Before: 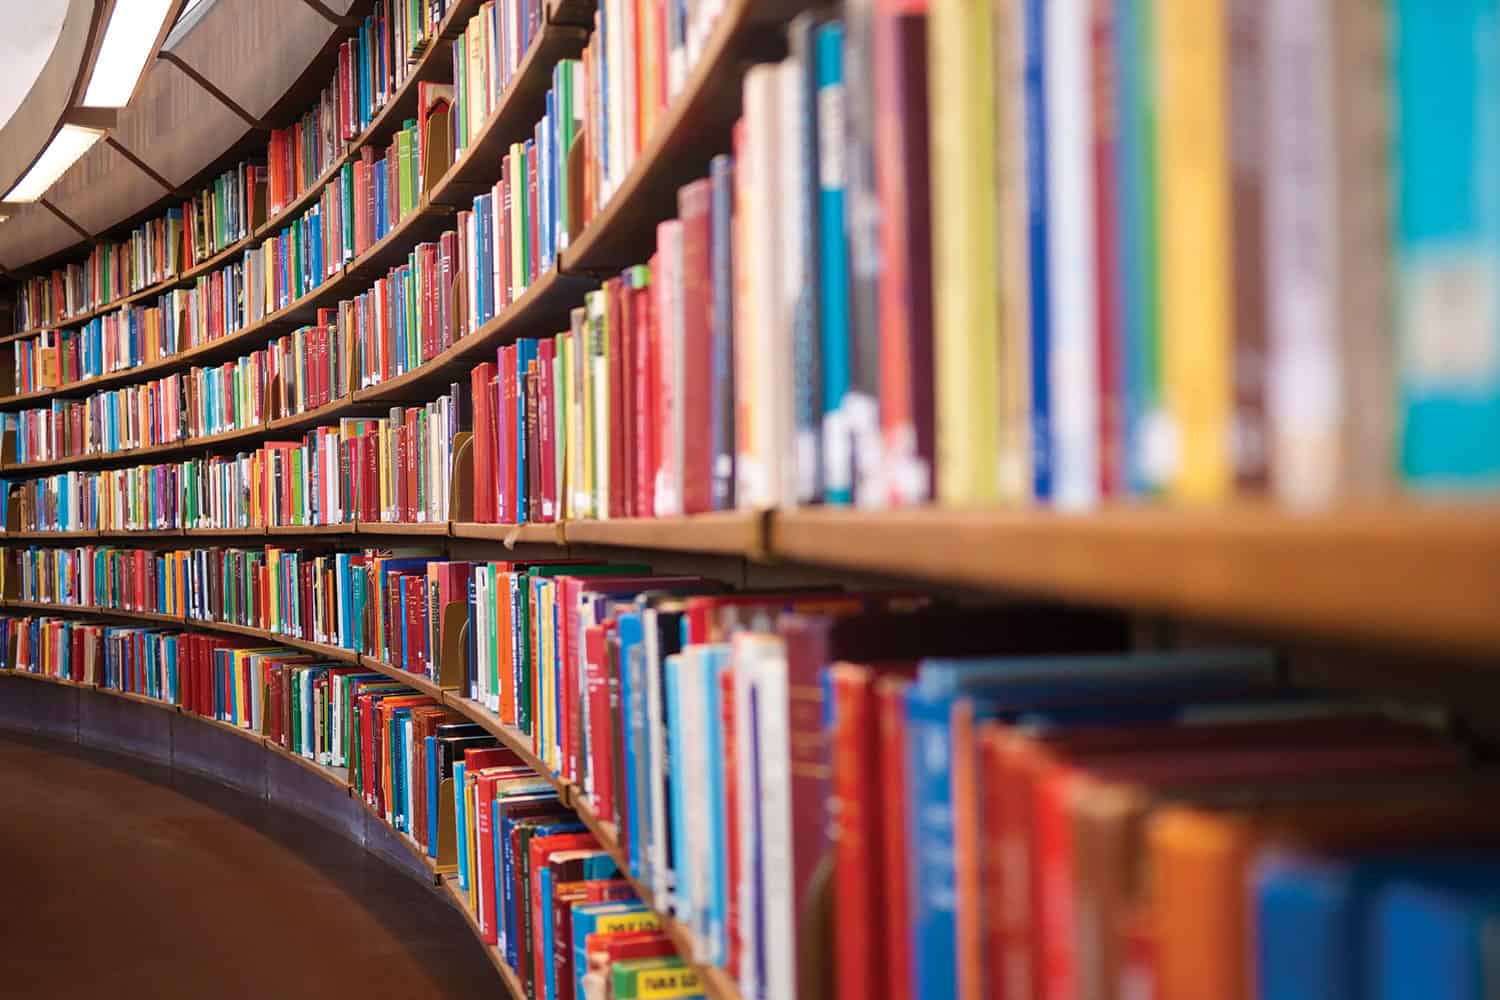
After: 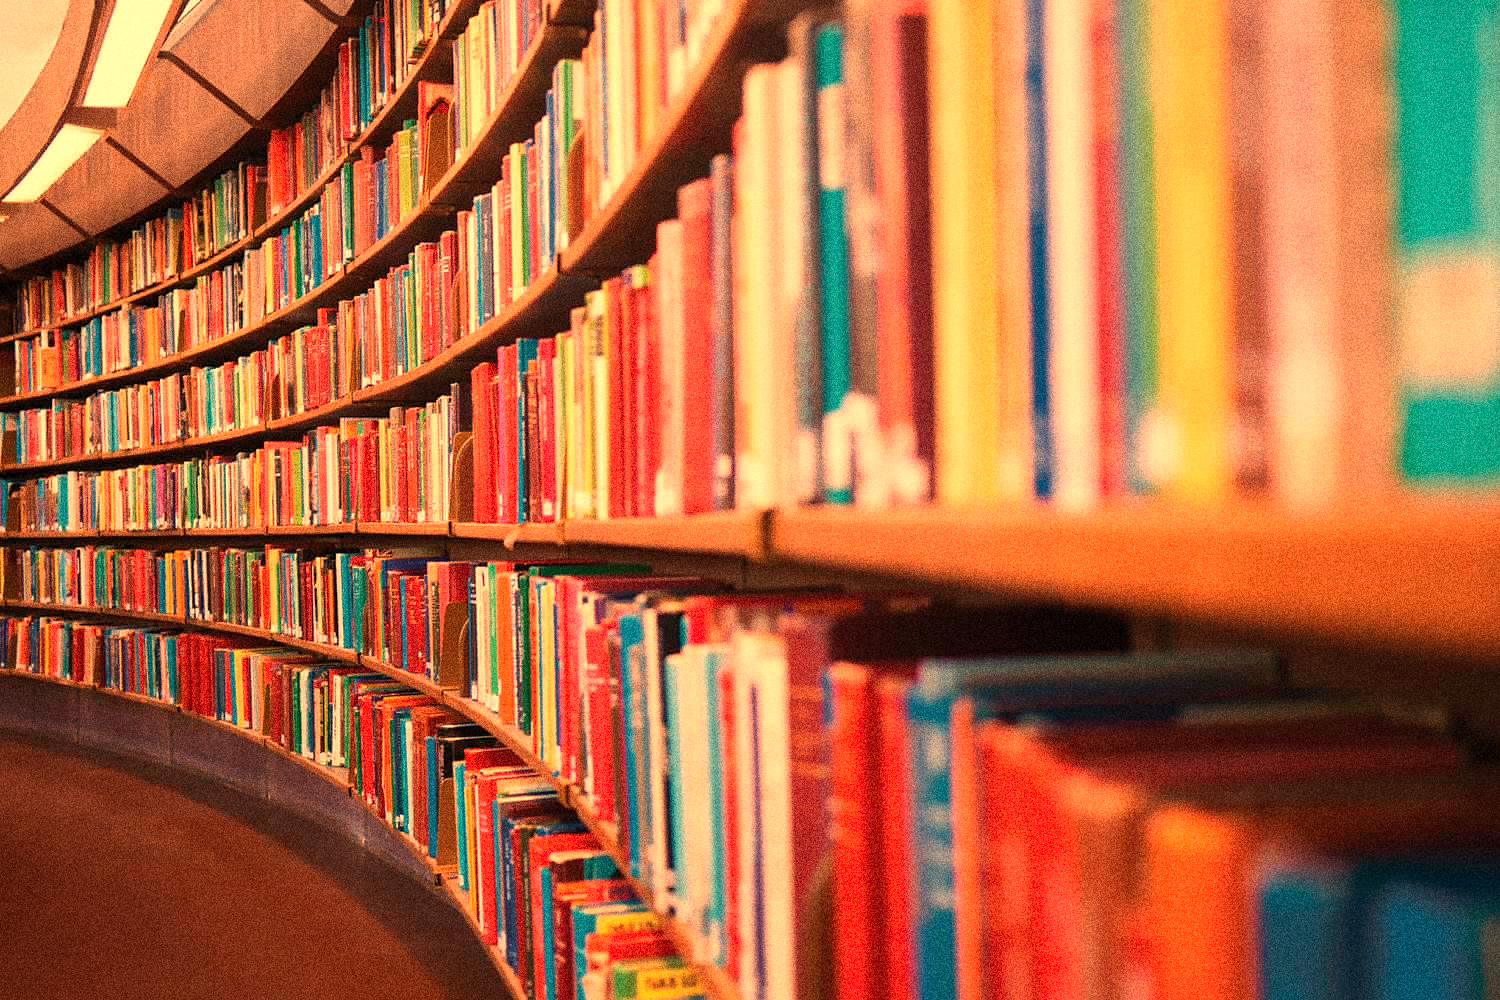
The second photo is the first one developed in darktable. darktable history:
grain: coarseness 14.49 ISO, strength 48.04%, mid-tones bias 35%
white balance: red 1.467, blue 0.684
